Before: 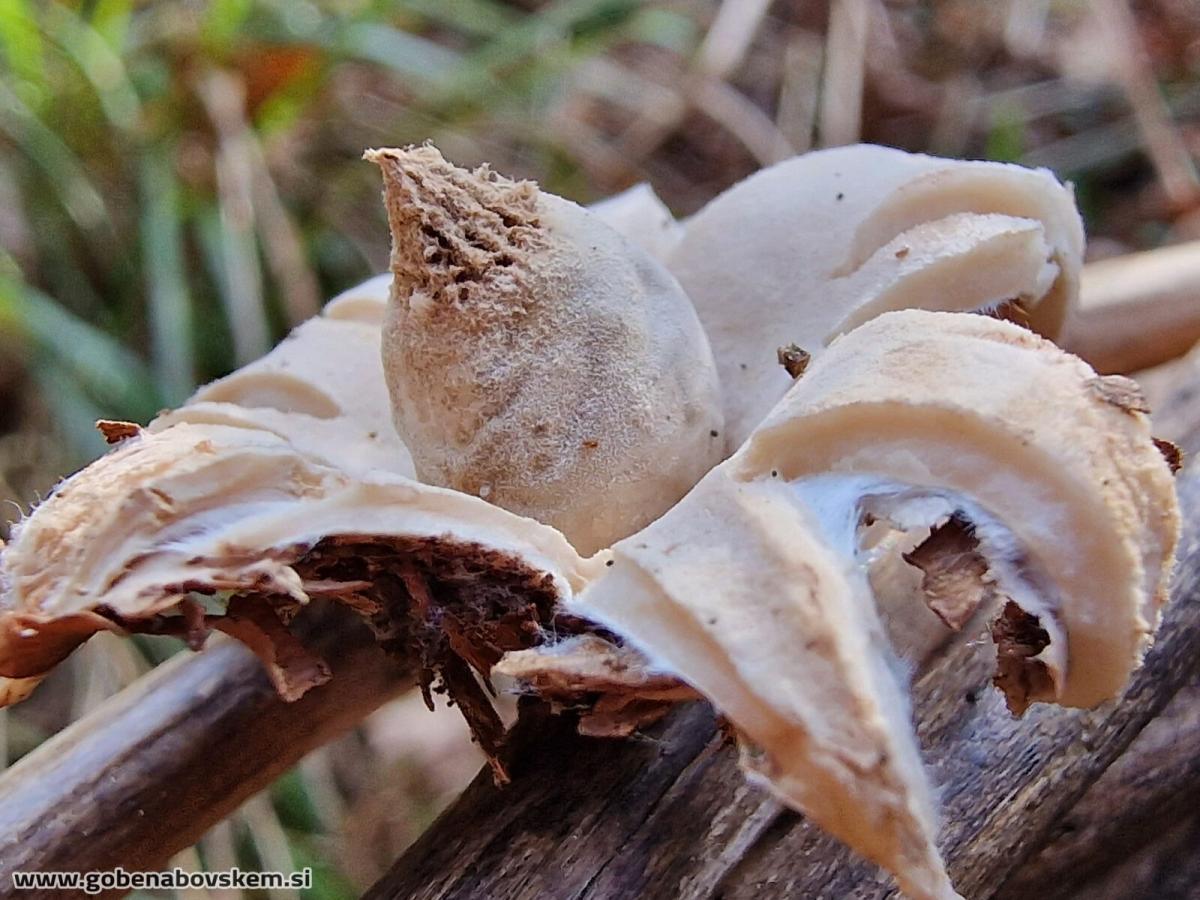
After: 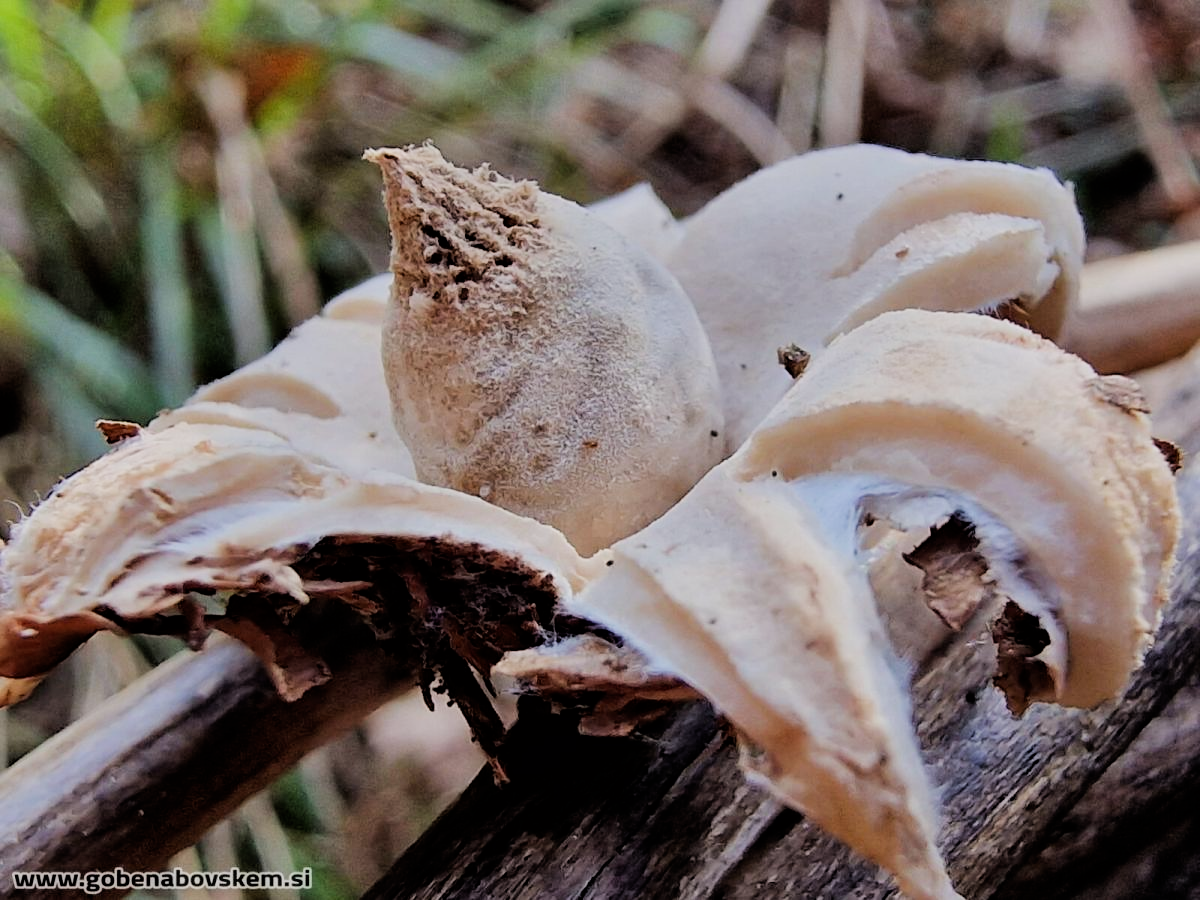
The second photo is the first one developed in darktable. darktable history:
filmic rgb: black relative exposure -5.13 EV, white relative exposure 3.98 EV, threshold 5.94 EV, hardness 2.87, contrast 1.19, highlights saturation mix -29.61%, enable highlight reconstruction true
